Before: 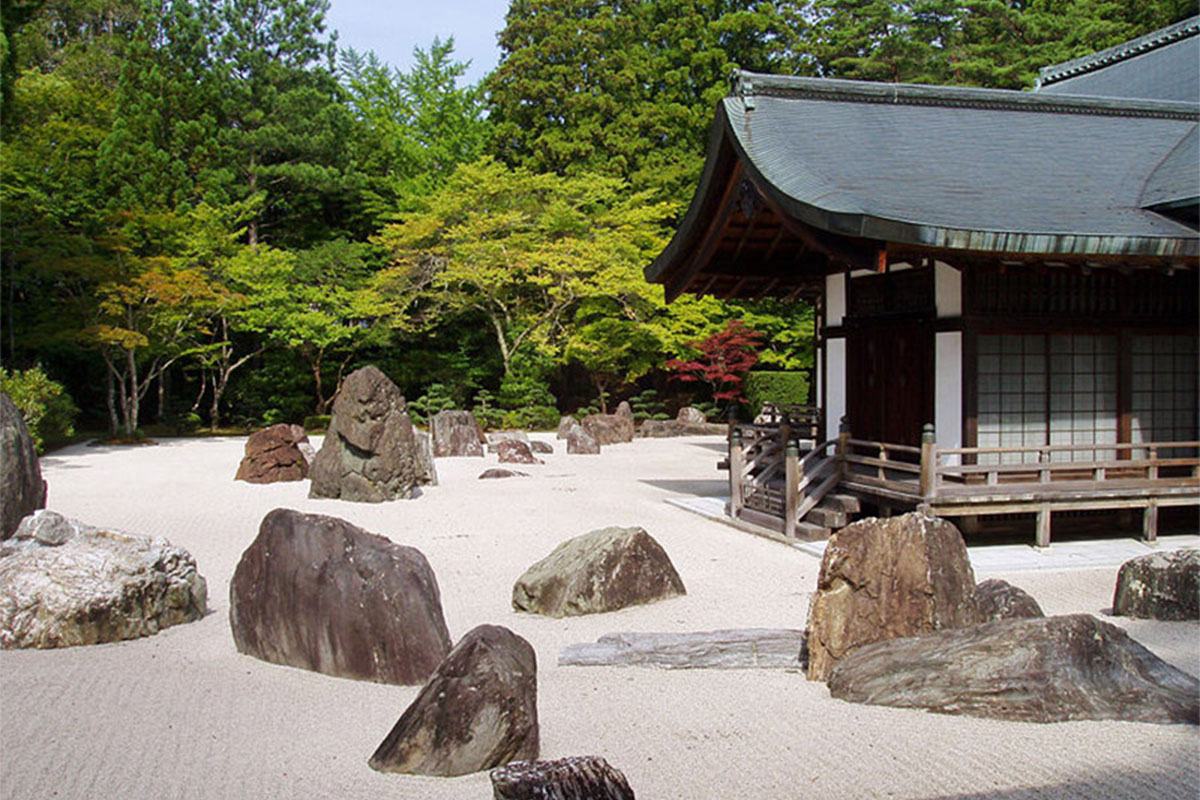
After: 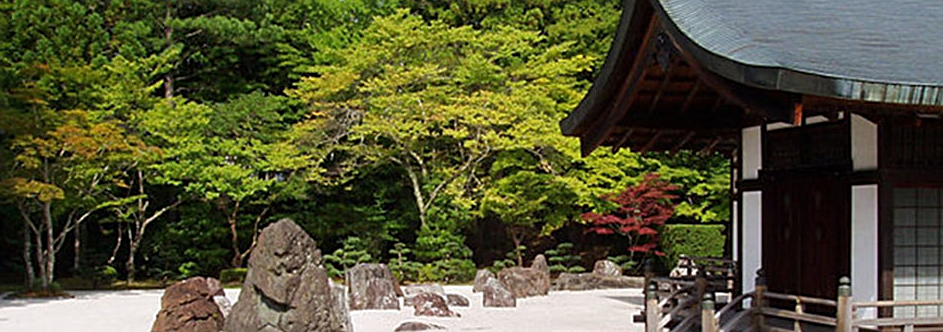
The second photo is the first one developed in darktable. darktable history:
crop: left 7.036%, top 18.398%, right 14.379%, bottom 40.043%
sharpen: on, module defaults
